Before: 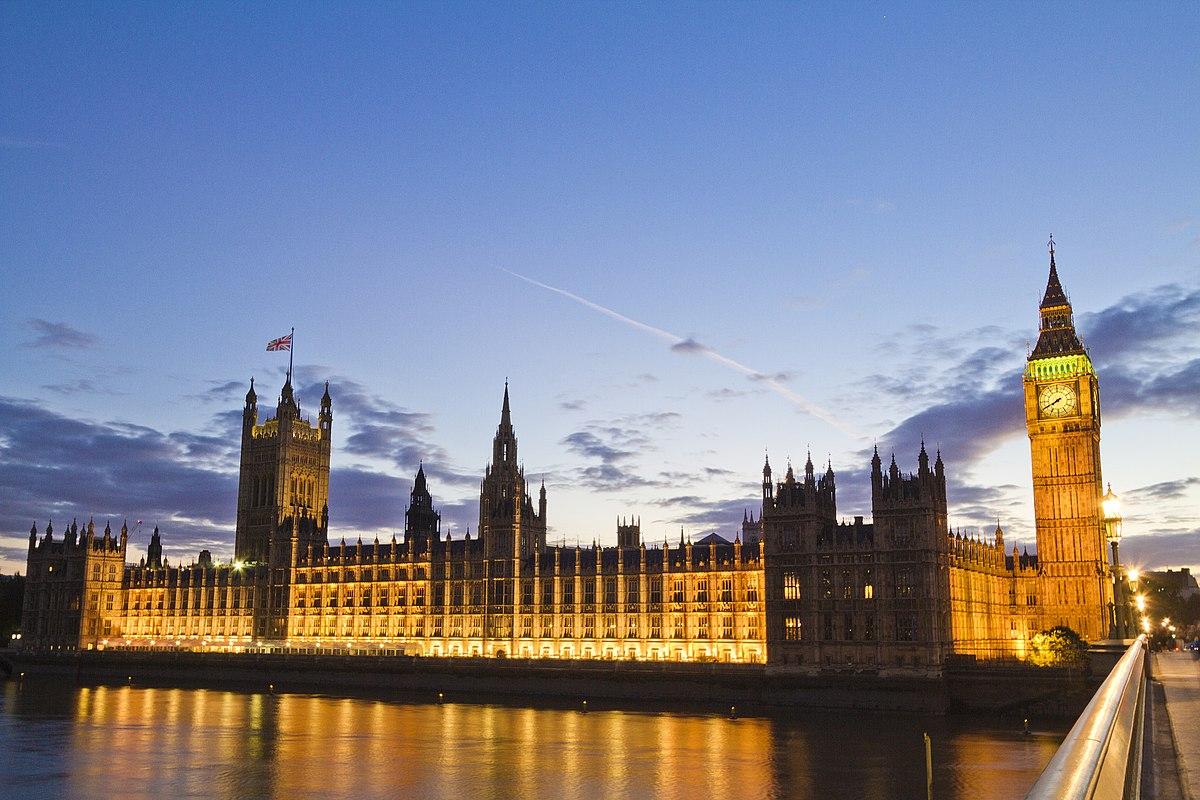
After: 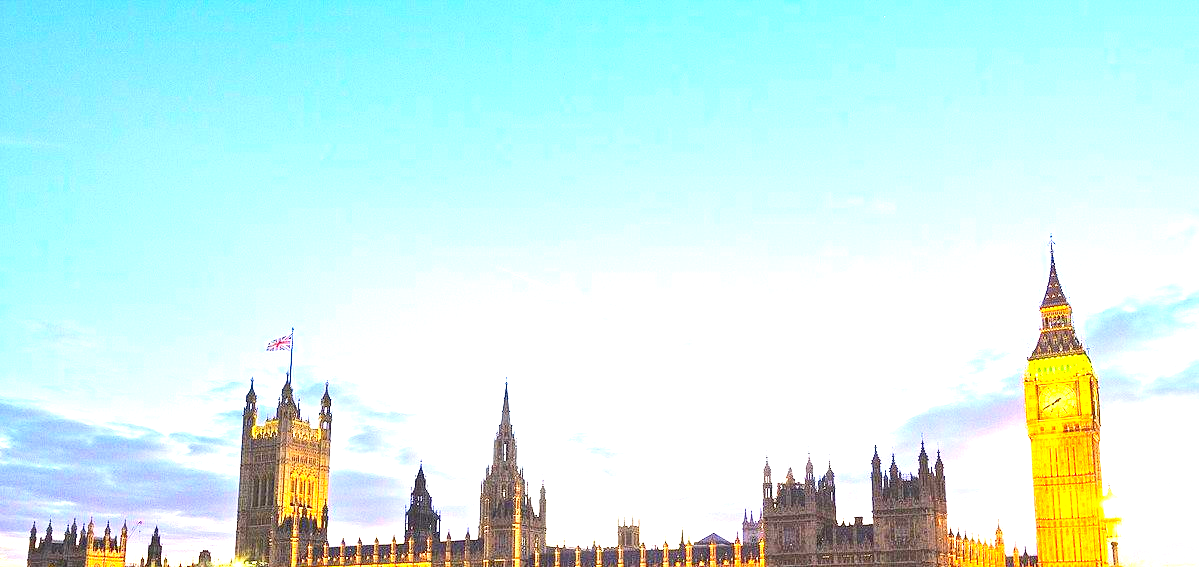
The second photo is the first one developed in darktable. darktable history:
exposure: exposure 2.241 EV, compensate exposure bias true, compensate highlight preservation false
contrast brightness saturation: contrast 0.196, brightness 0.16, saturation 0.221
crop: right 0%, bottom 29.044%
